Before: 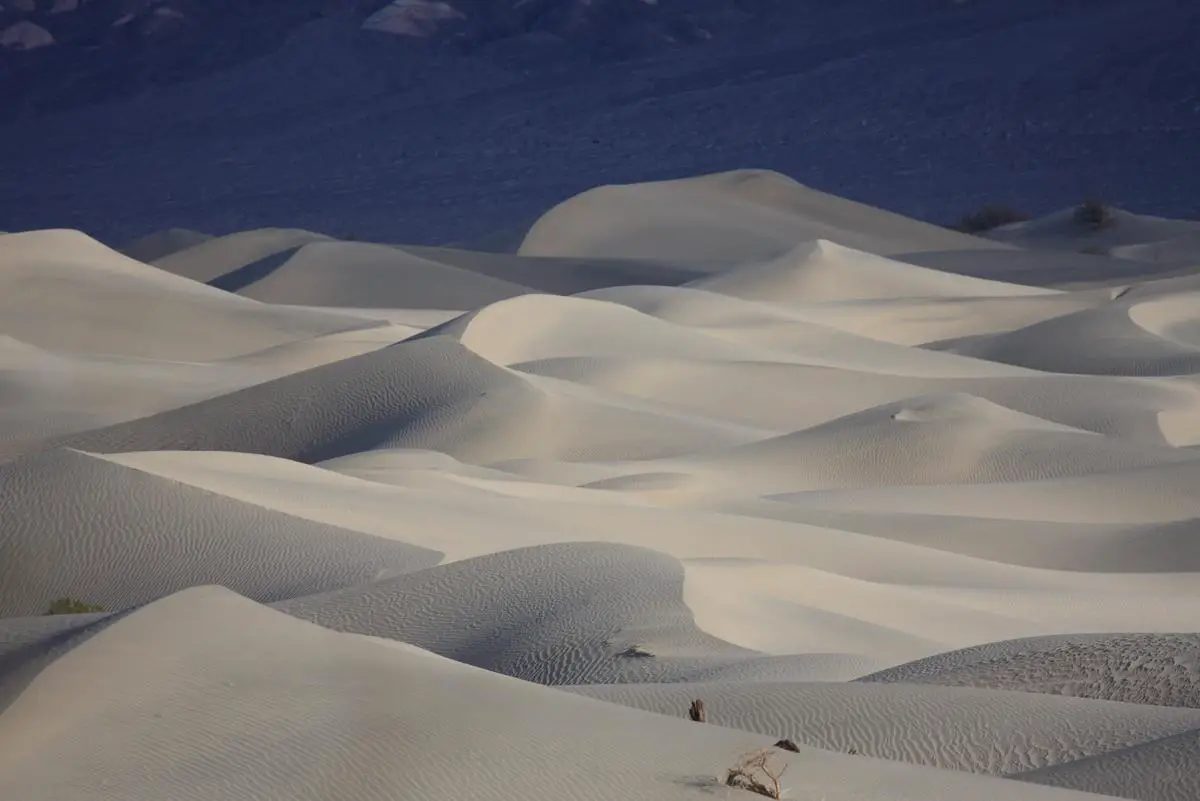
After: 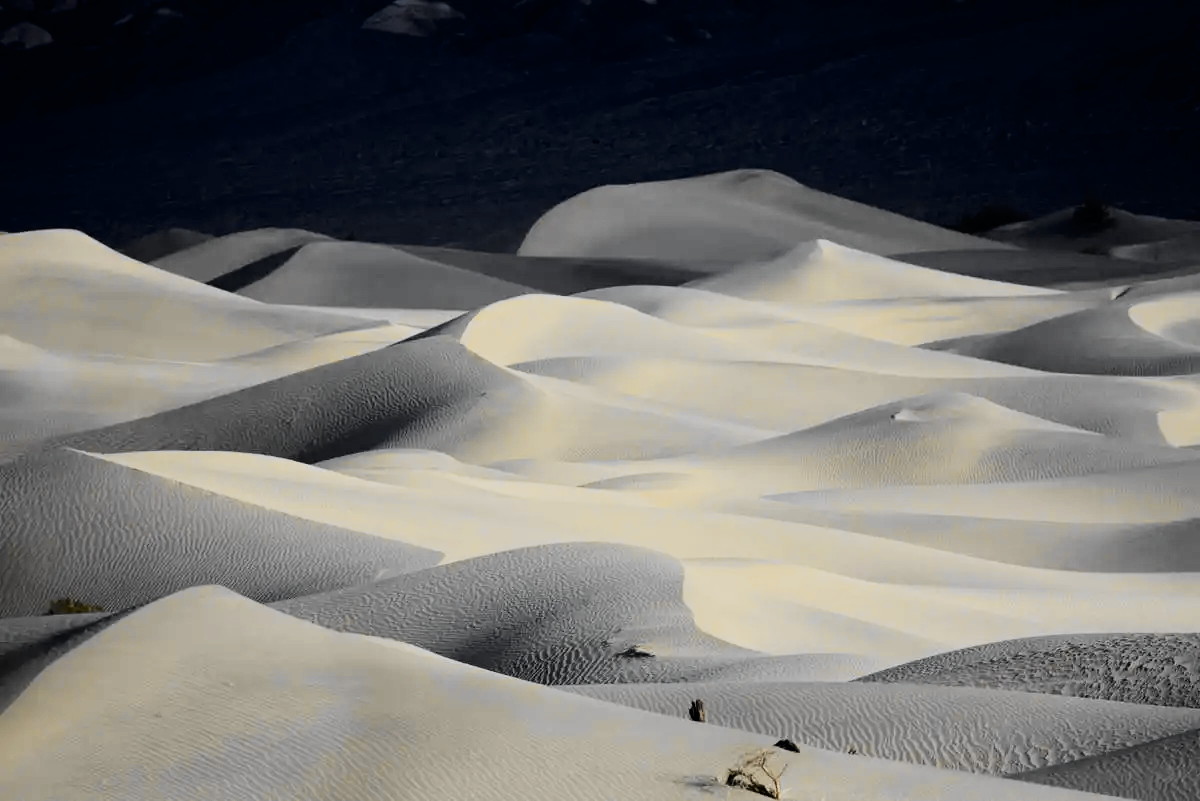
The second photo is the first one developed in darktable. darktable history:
tone curve: curves: ch0 [(0, 0) (0.078, 0.029) (0.265, 0.241) (0.507, 0.56) (0.744, 0.826) (1, 0.948)]; ch1 [(0, 0) (0.346, 0.307) (0.418, 0.383) (0.46, 0.439) (0.482, 0.493) (0.502, 0.5) (0.517, 0.506) (0.55, 0.557) (0.601, 0.637) (0.666, 0.7) (1, 1)]; ch2 [(0, 0) (0.346, 0.34) (0.431, 0.45) (0.485, 0.494) (0.5, 0.498) (0.508, 0.499) (0.532, 0.546) (0.579, 0.628) (0.625, 0.668) (1, 1)], color space Lab, independent channels, preserve colors none
filmic rgb: black relative exposure -5 EV, white relative exposure 3.5 EV, hardness 3.19, contrast 1.4, highlights saturation mix -50%
rgb levels: preserve colors max RGB
